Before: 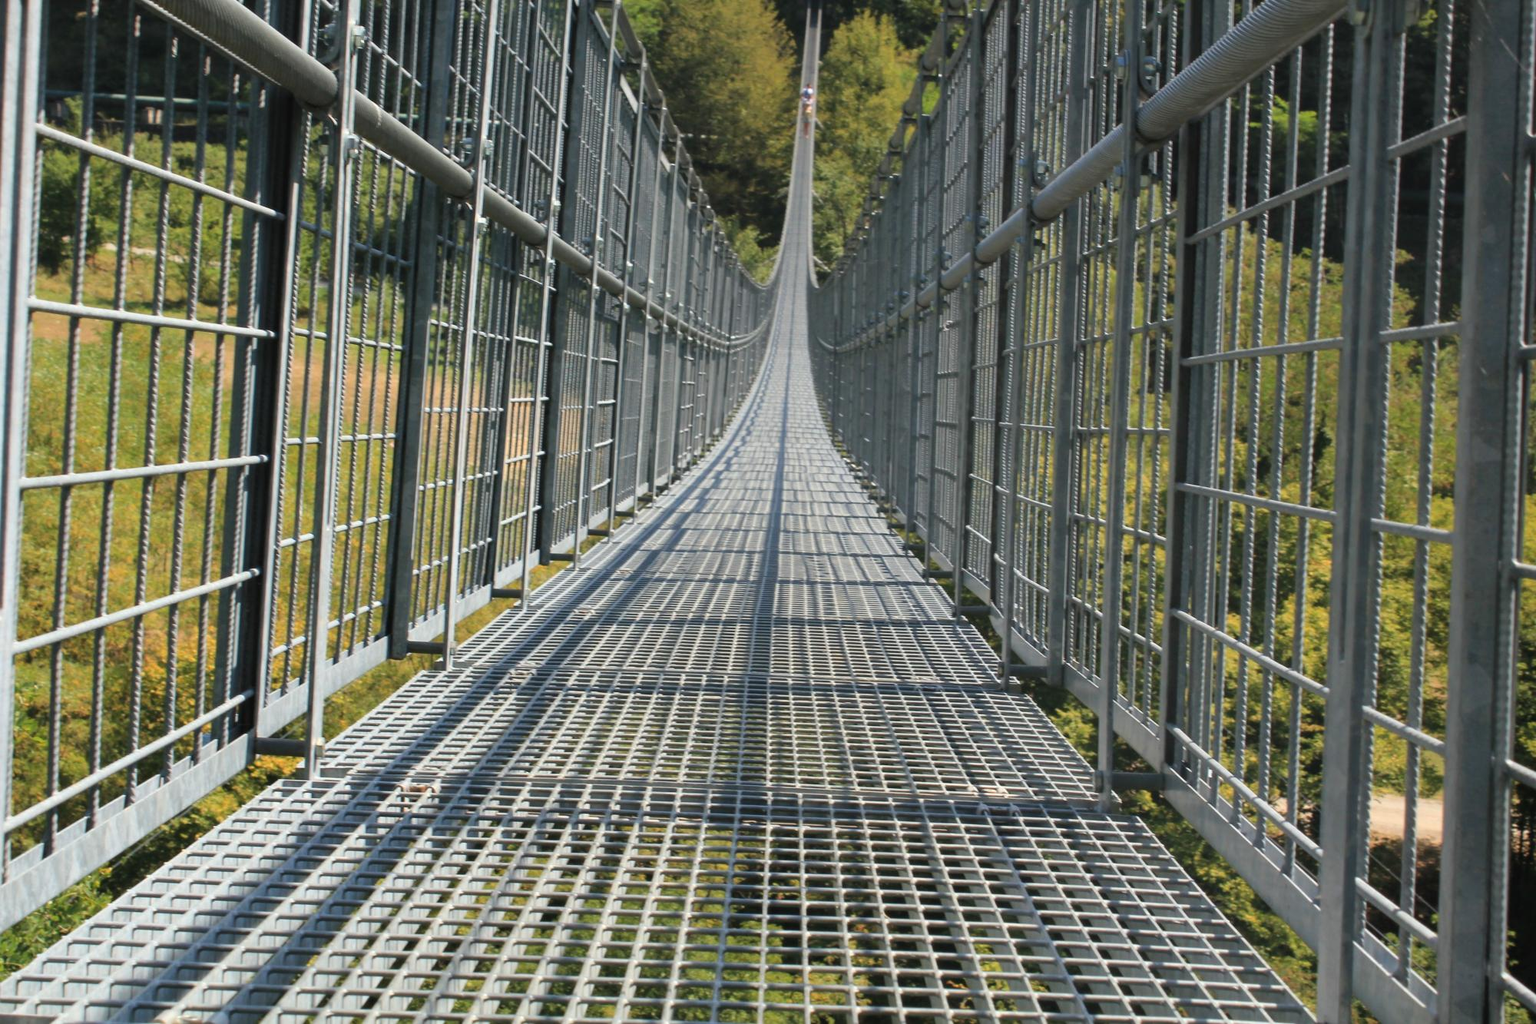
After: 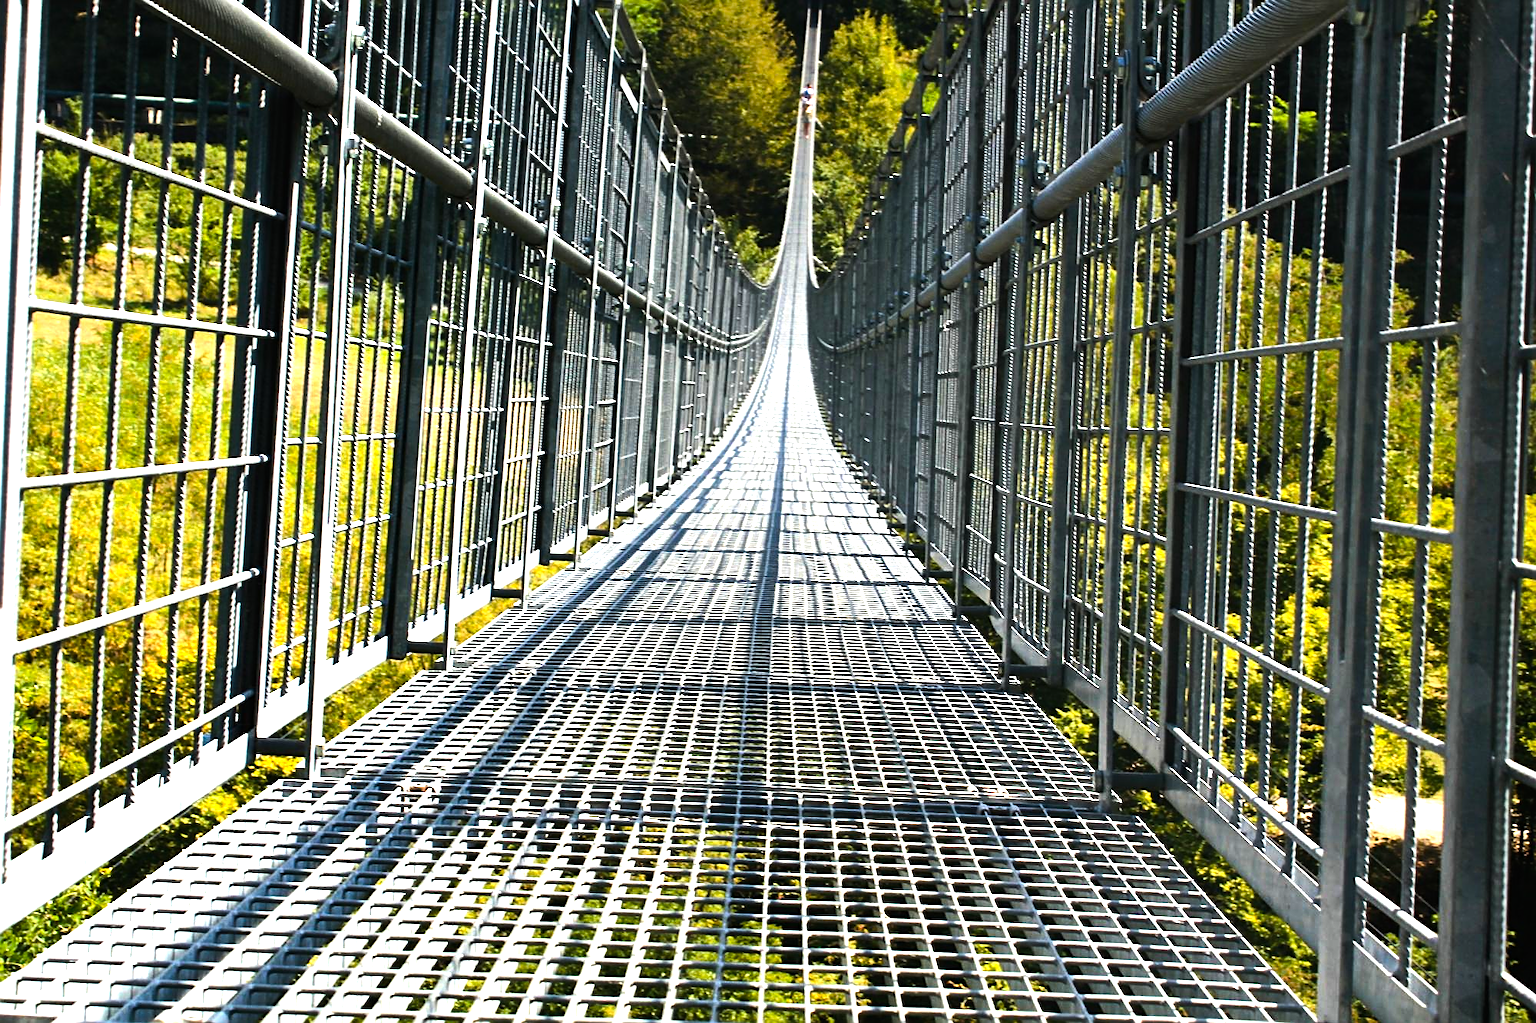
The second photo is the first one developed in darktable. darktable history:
tone equalizer: -8 EV -1.08 EV, -7 EV -1.01 EV, -6 EV -0.867 EV, -5 EV -0.578 EV, -3 EV 0.578 EV, -2 EV 0.867 EV, -1 EV 1.01 EV, +0 EV 1.08 EV, edges refinement/feathering 500, mask exposure compensation -1.57 EV, preserve details no
color balance rgb: linear chroma grading › global chroma 16.62%, perceptual saturation grading › highlights -8.63%, perceptual saturation grading › mid-tones 18.66%, perceptual saturation grading › shadows 28.49%, perceptual brilliance grading › highlights 14.22%, perceptual brilliance grading › shadows -18.96%, global vibrance 27.71%
sharpen: on, module defaults
